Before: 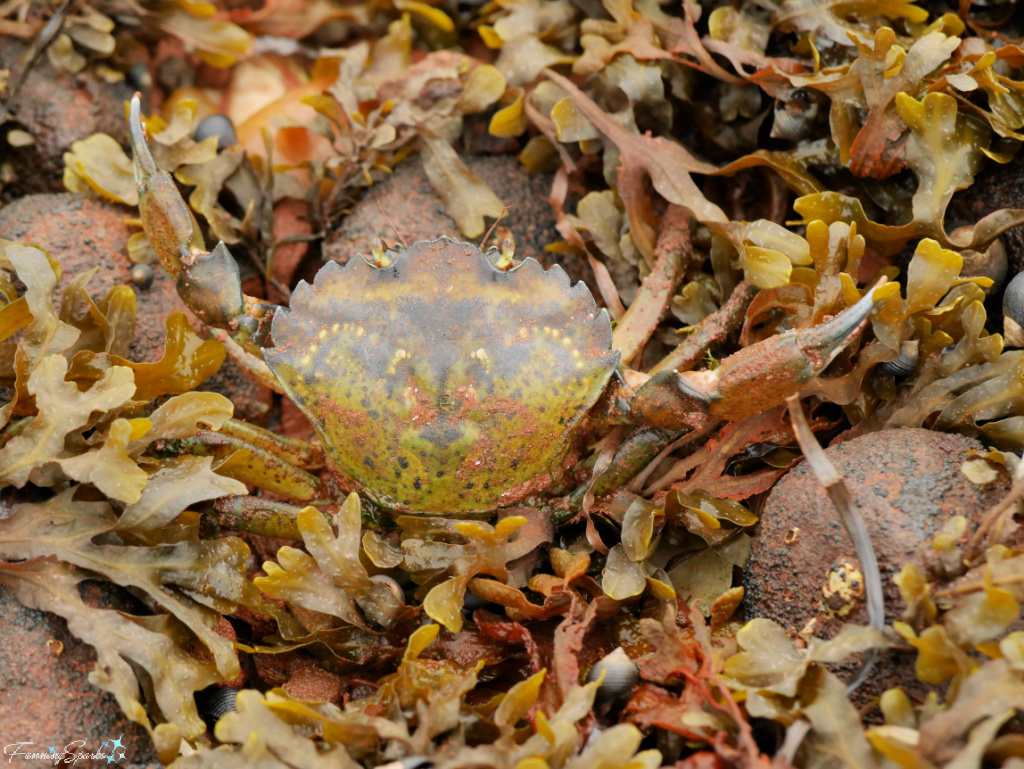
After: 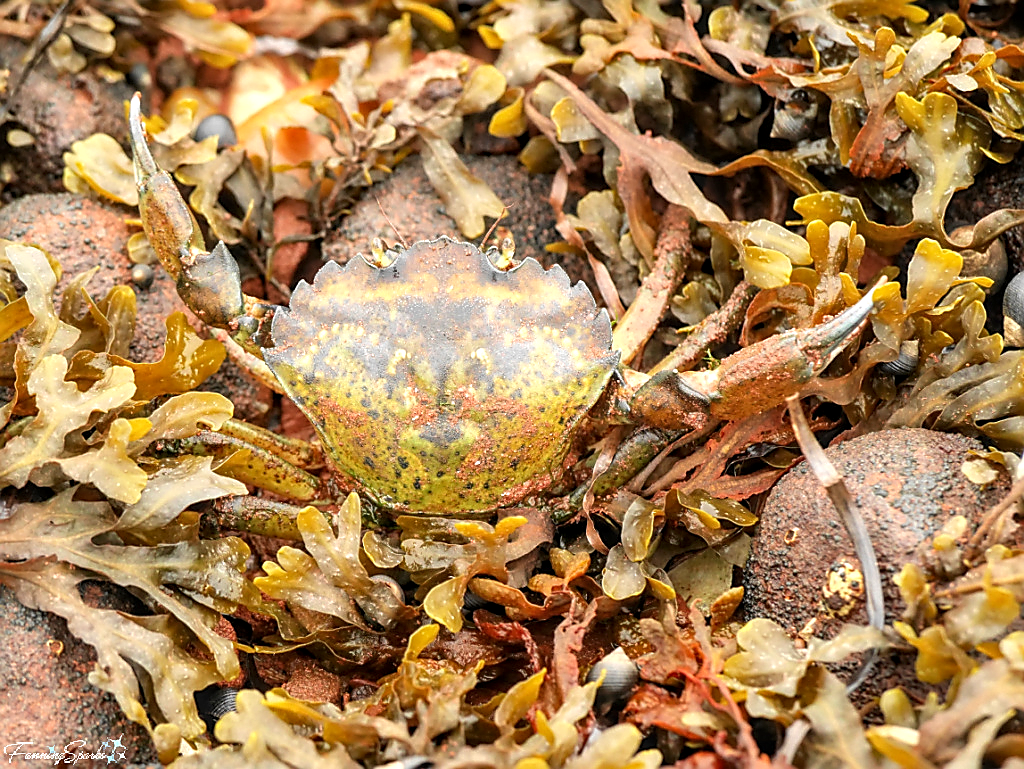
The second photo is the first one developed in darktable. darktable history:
local contrast: detail 130%
exposure: black level correction 0, exposure 0.695 EV, compensate highlight preservation false
sharpen: radius 1.397, amount 1.236, threshold 0.808
